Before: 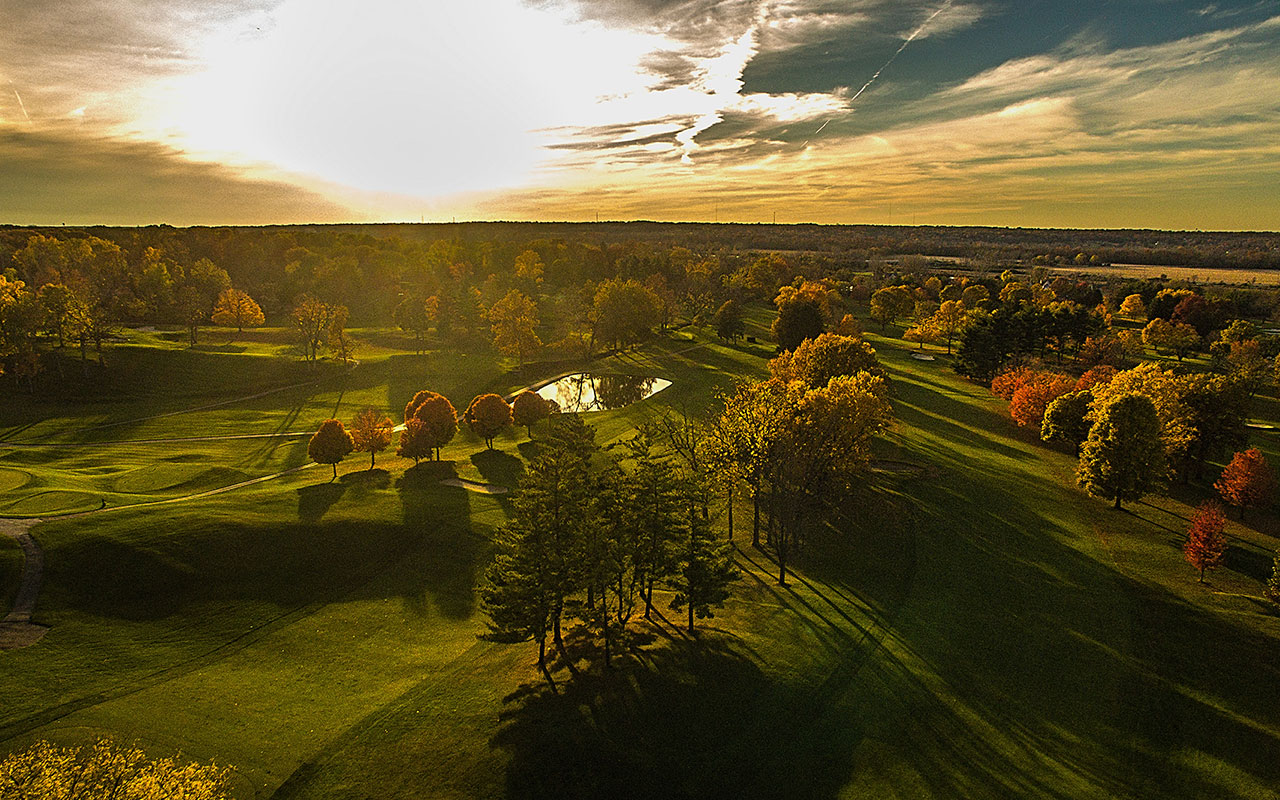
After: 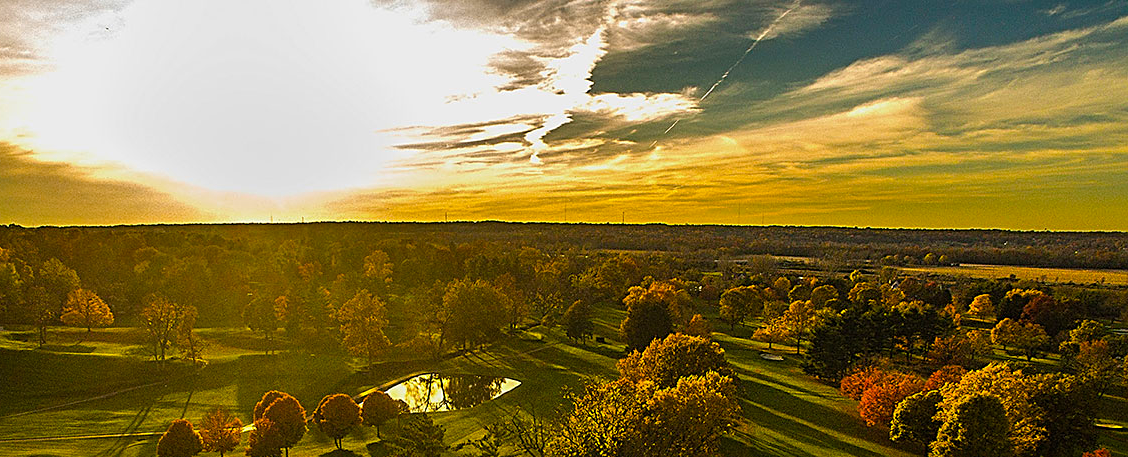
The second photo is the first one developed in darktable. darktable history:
color balance rgb: perceptual saturation grading › global saturation 25%, global vibrance 20%
sharpen: amount 0.2
crop and rotate: left 11.812%, bottom 42.776%
